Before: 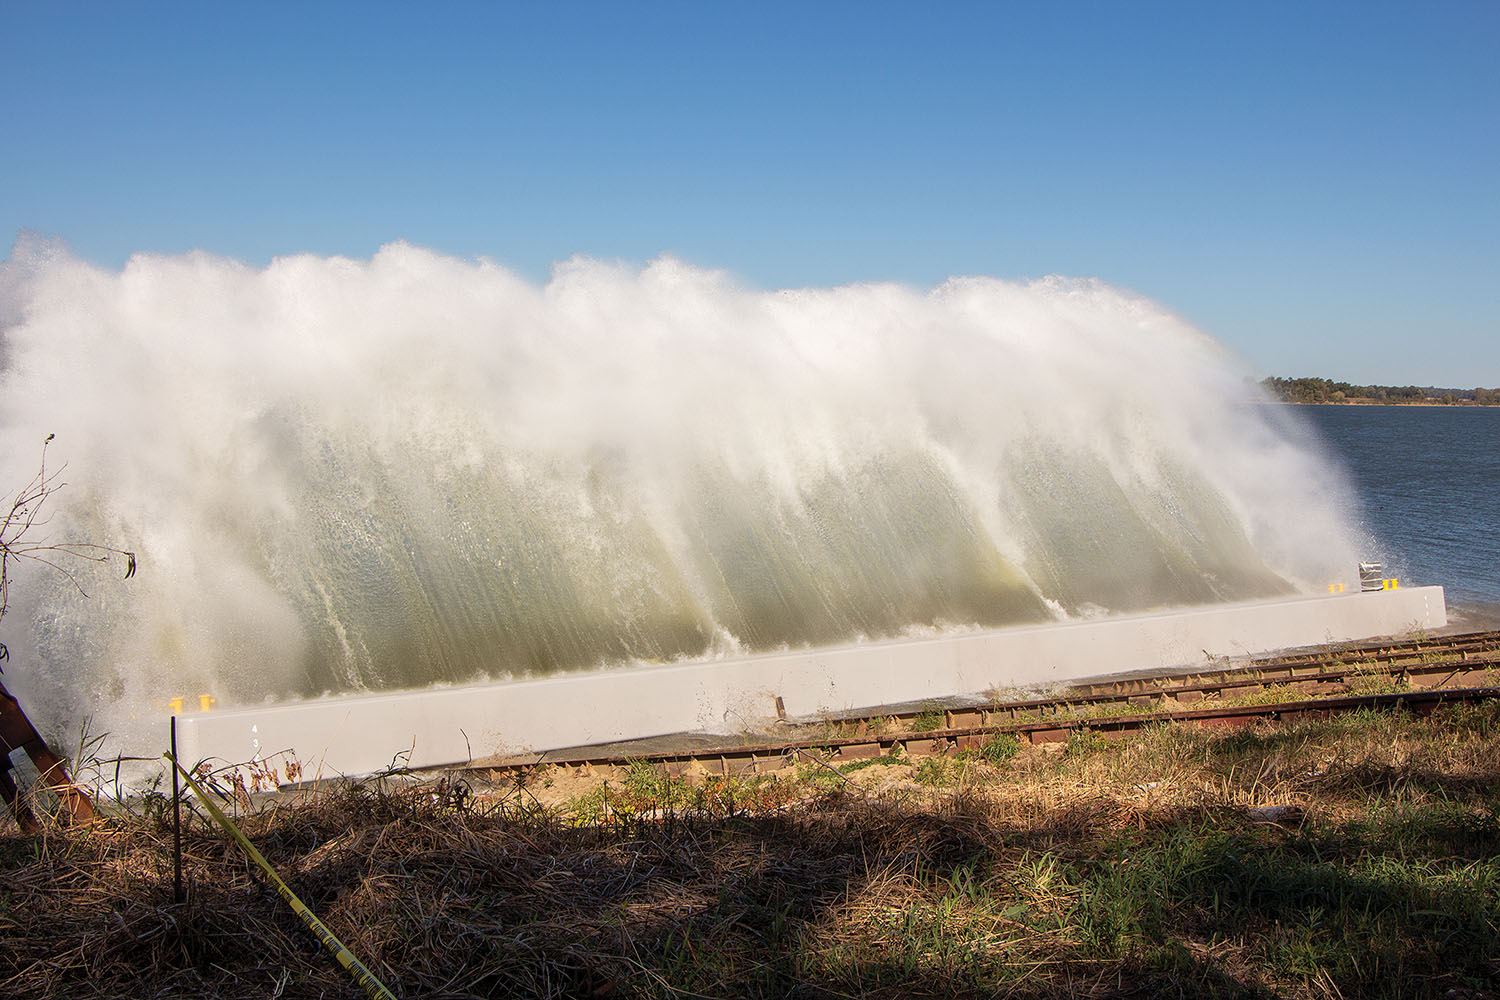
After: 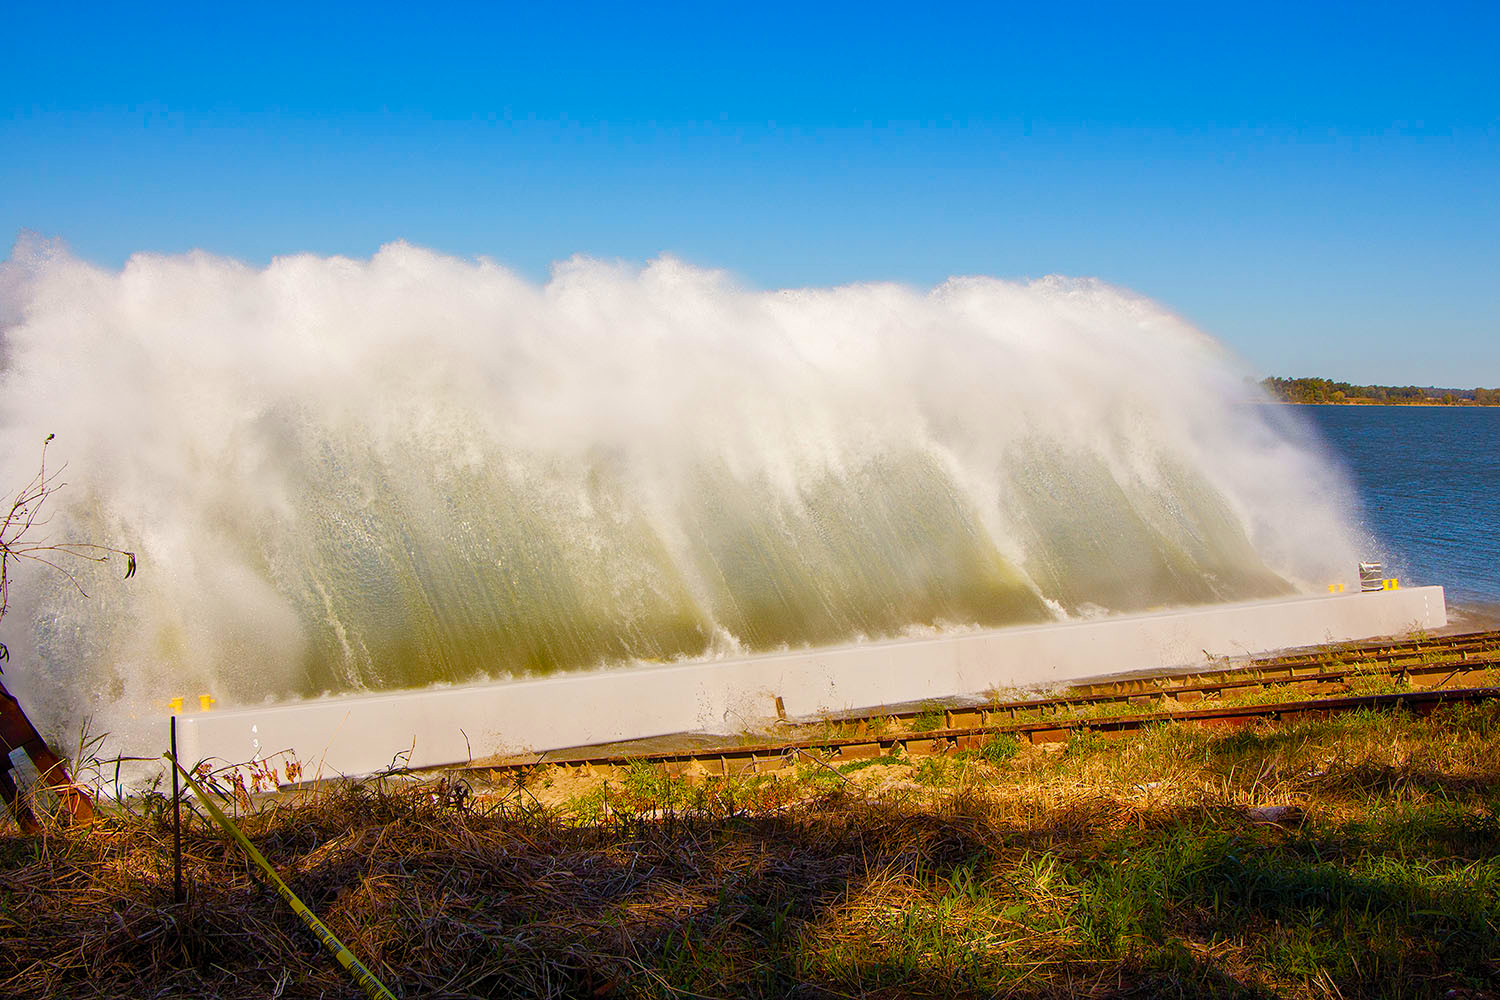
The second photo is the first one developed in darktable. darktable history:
tone equalizer: -7 EV 0.184 EV, -6 EV 0.111 EV, -5 EV 0.073 EV, -4 EV 0.06 EV, -2 EV -0.024 EV, -1 EV -0.028 EV, +0 EV -0.052 EV, edges refinement/feathering 500, mask exposure compensation -1.57 EV, preserve details no
color balance rgb: perceptual saturation grading › global saturation 54.919%, perceptual saturation grading › highlights -50.233%, perceptual saturation grading › mid-tones 40.406%, perceptual saturation grading › shadows 30.481%, global vibrance 40.69%
